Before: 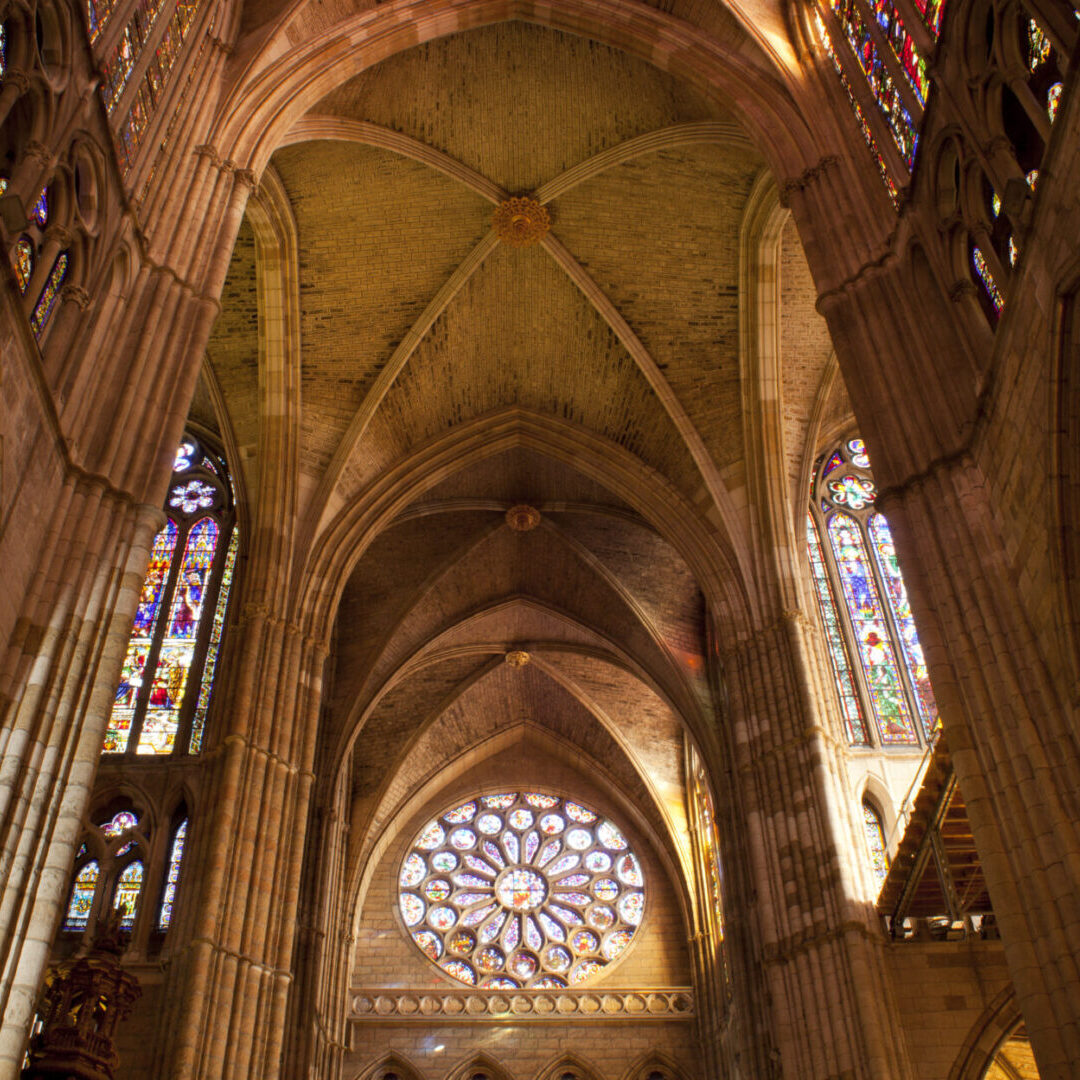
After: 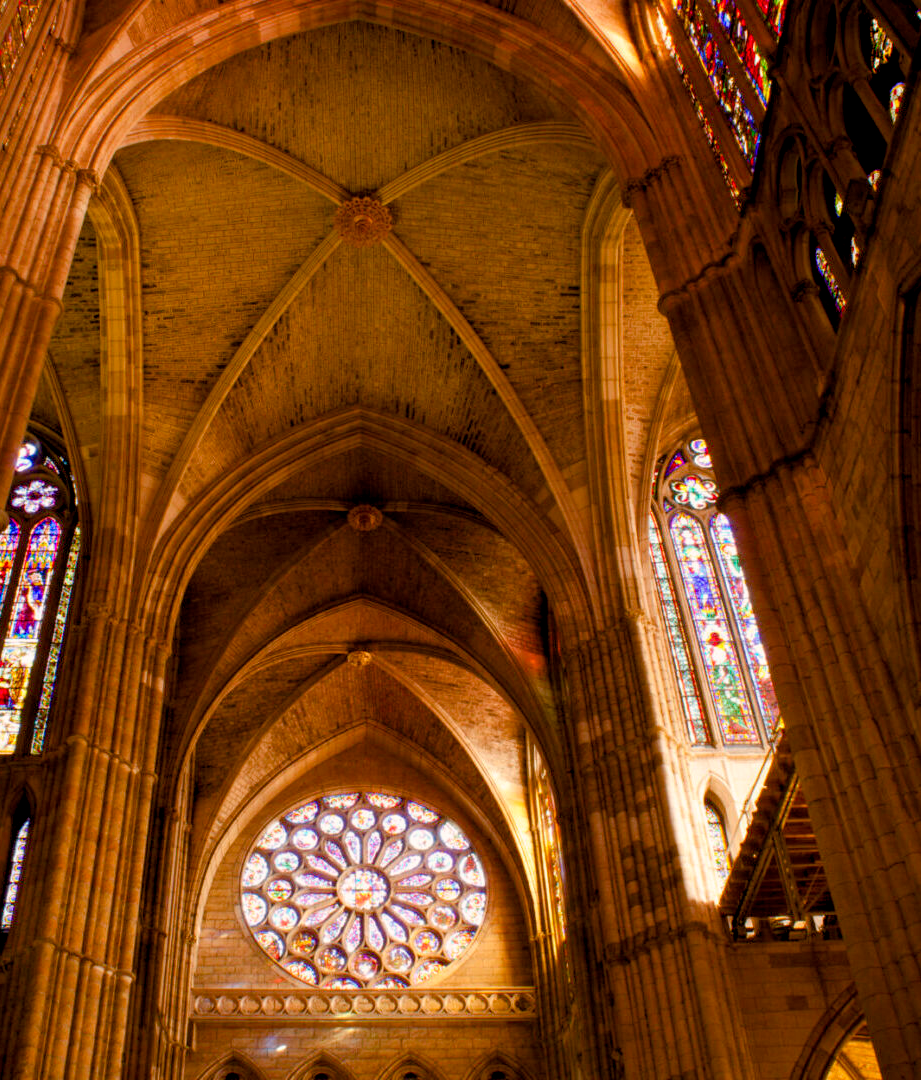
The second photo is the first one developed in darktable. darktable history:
crop and rotate: left 14.702%
color balance rgb: highlights gain › chroma 1.423%, highlights gain › hue 50.48°, global offset › luminance -0.469%, perceptual saturation grading › global saturation 20%, perceptual saturation grading › highlights -24.728%, perceptual saturation grading › shadows 49.288%
